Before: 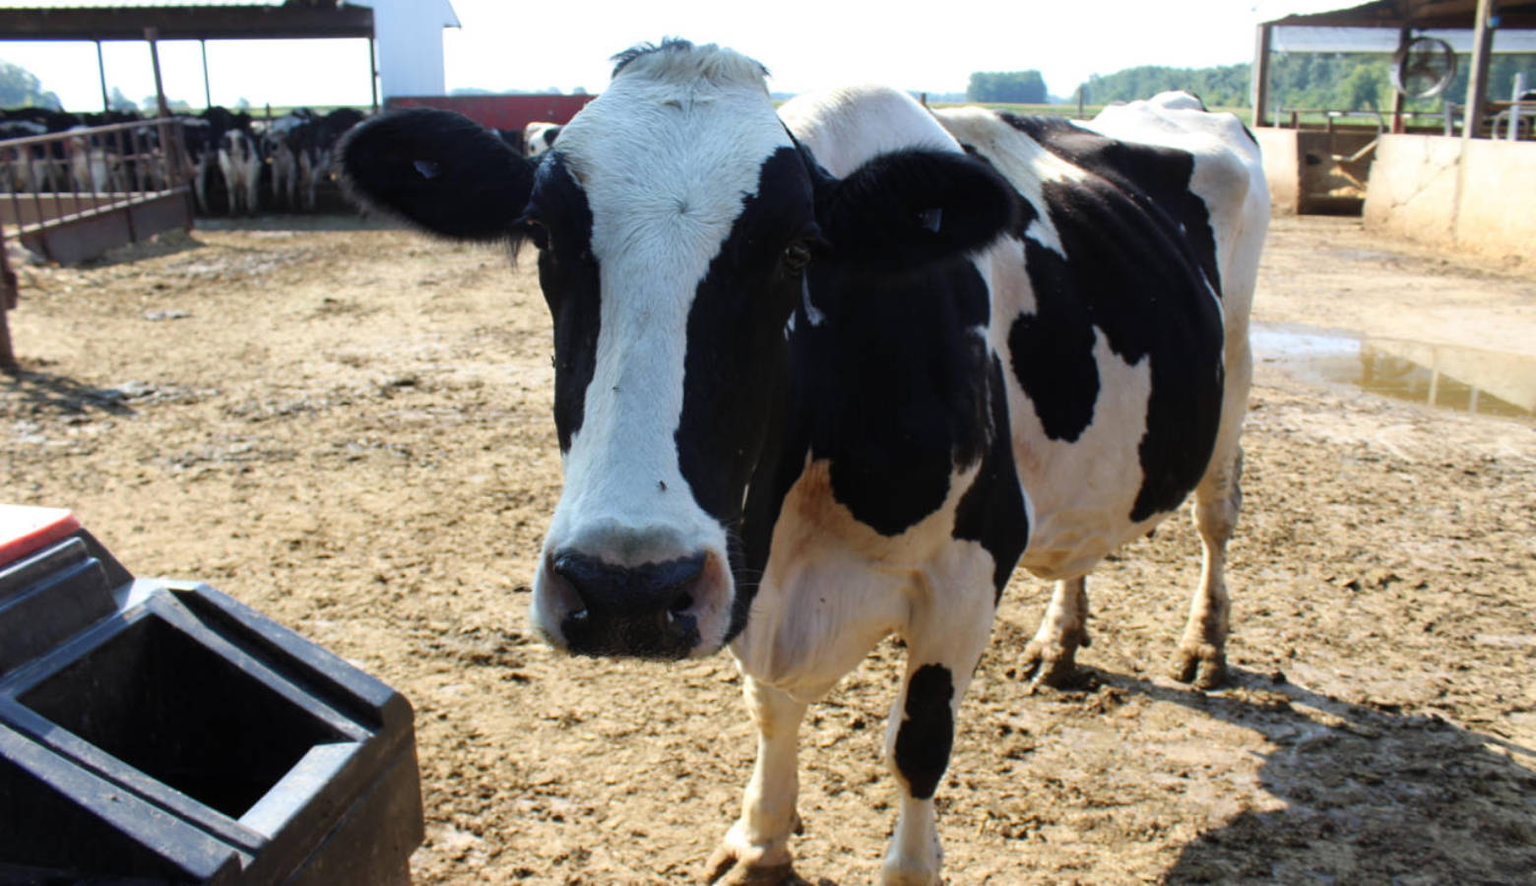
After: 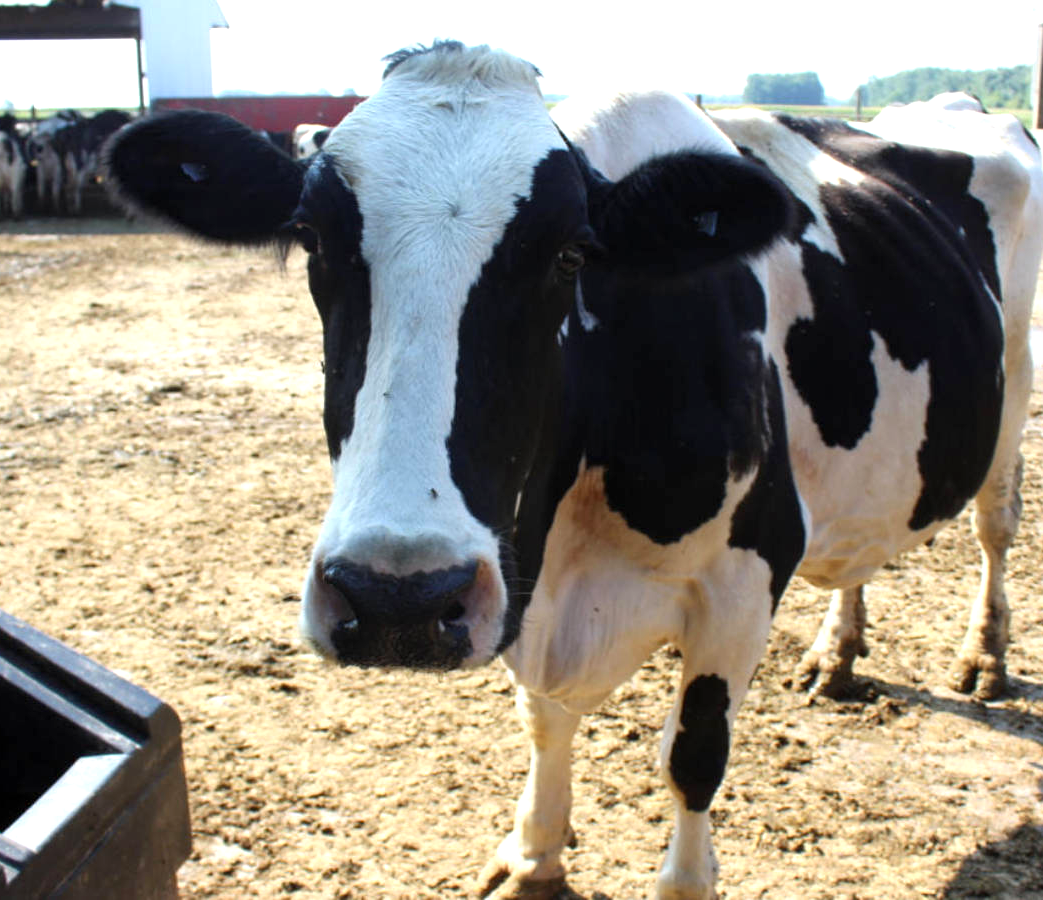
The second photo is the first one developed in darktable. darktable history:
exposure: black level correction 0.001, exposure 0.499 EV, compensate highlight preservation false
crop: left 15.376%, right 17.73%
